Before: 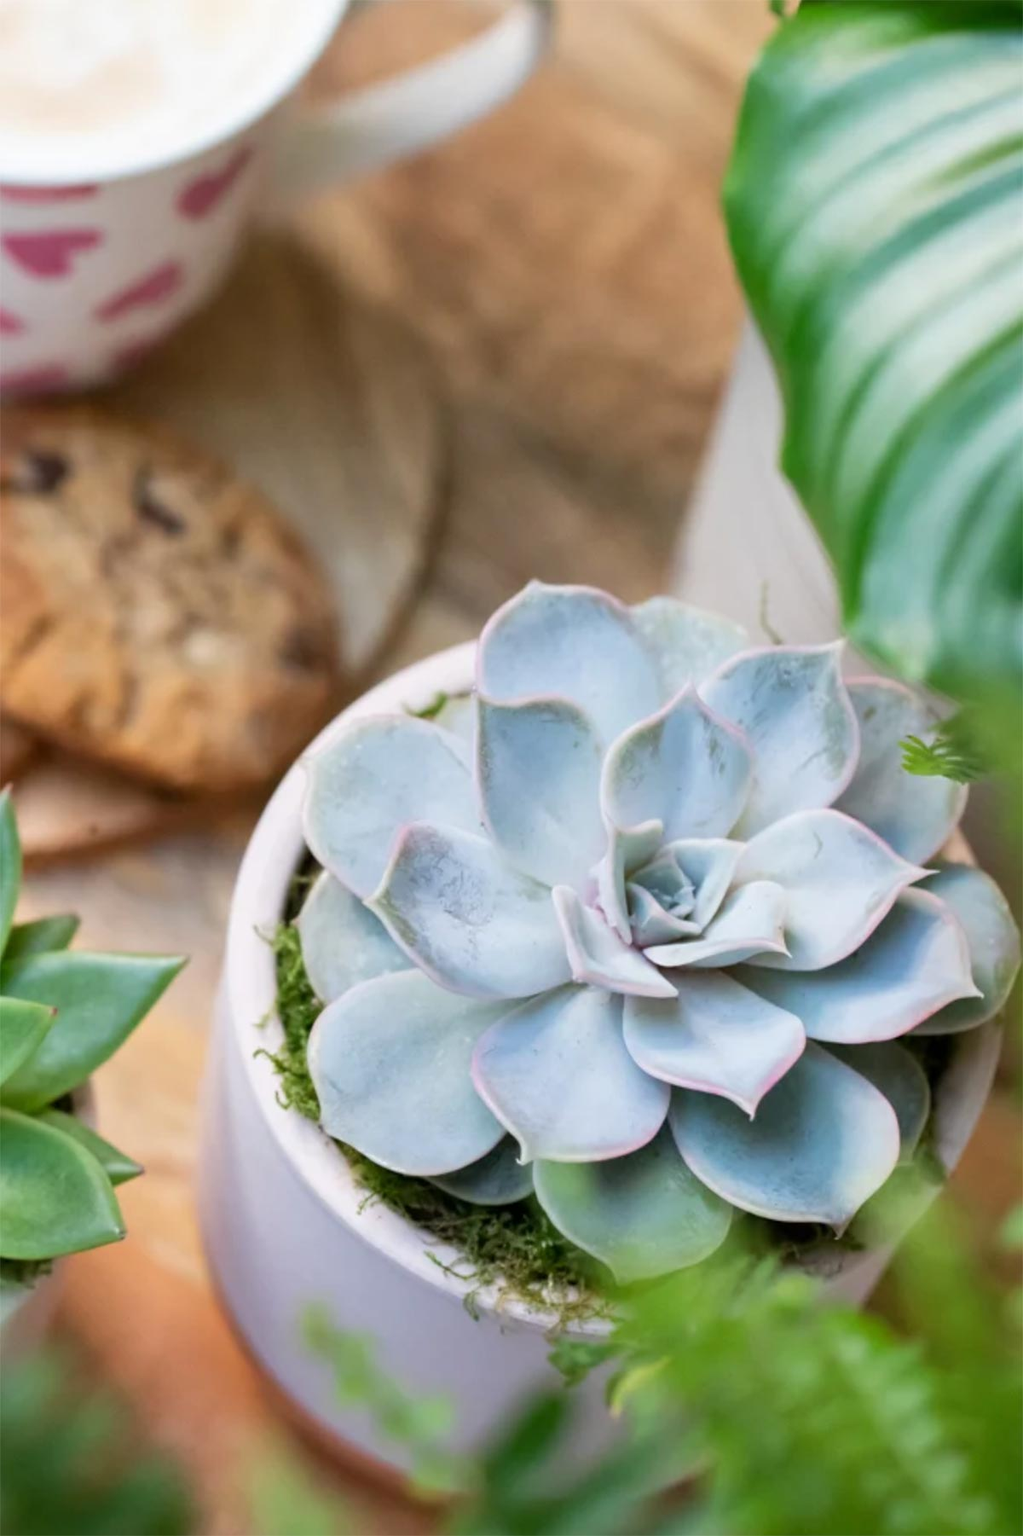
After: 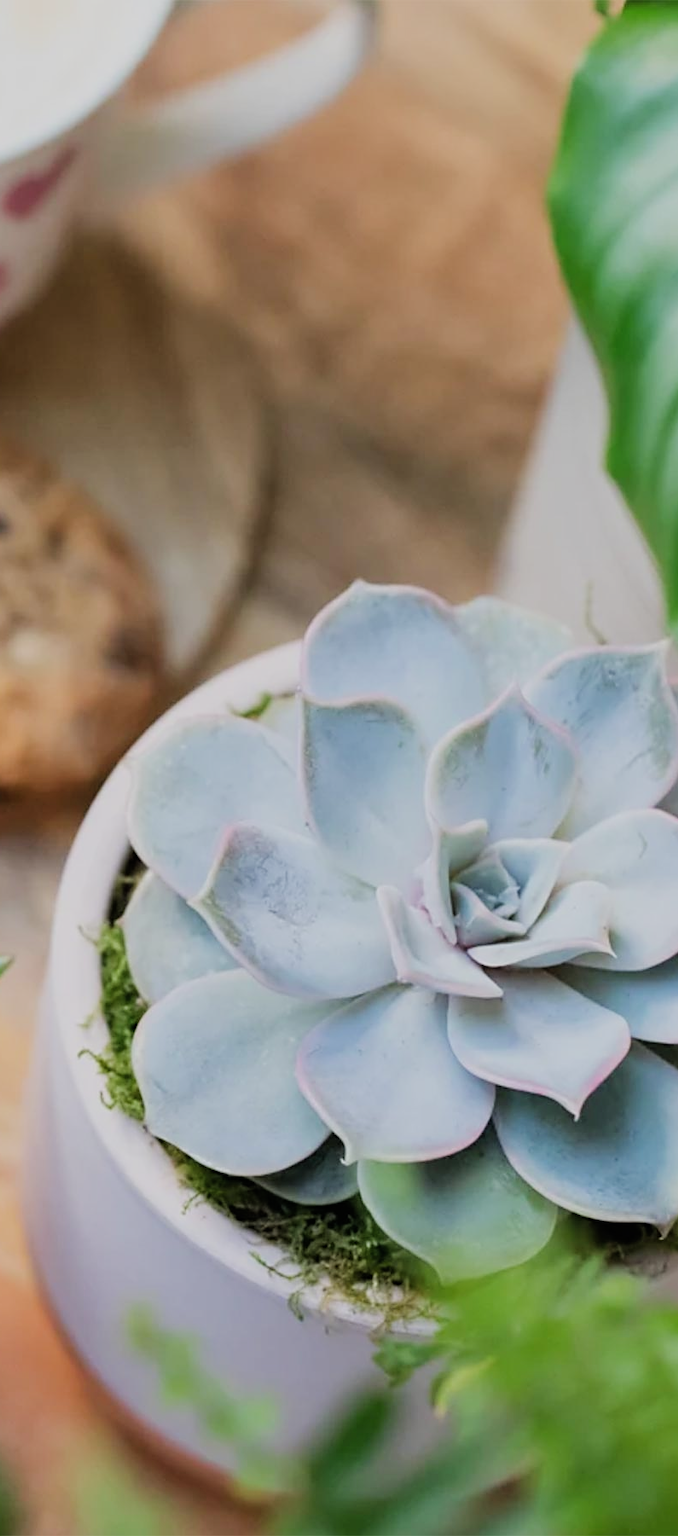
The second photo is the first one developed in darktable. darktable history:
exposure: black level correction -0.003, exposure 0.033 EV, compensate highlight preservation false
sharpen: on, module defaults
crop: left 17.2%, right 16.409%
filmic rgb: black relative exposure -7.65 EV, white relative exposure 4.56 EV, hardness 3.61
